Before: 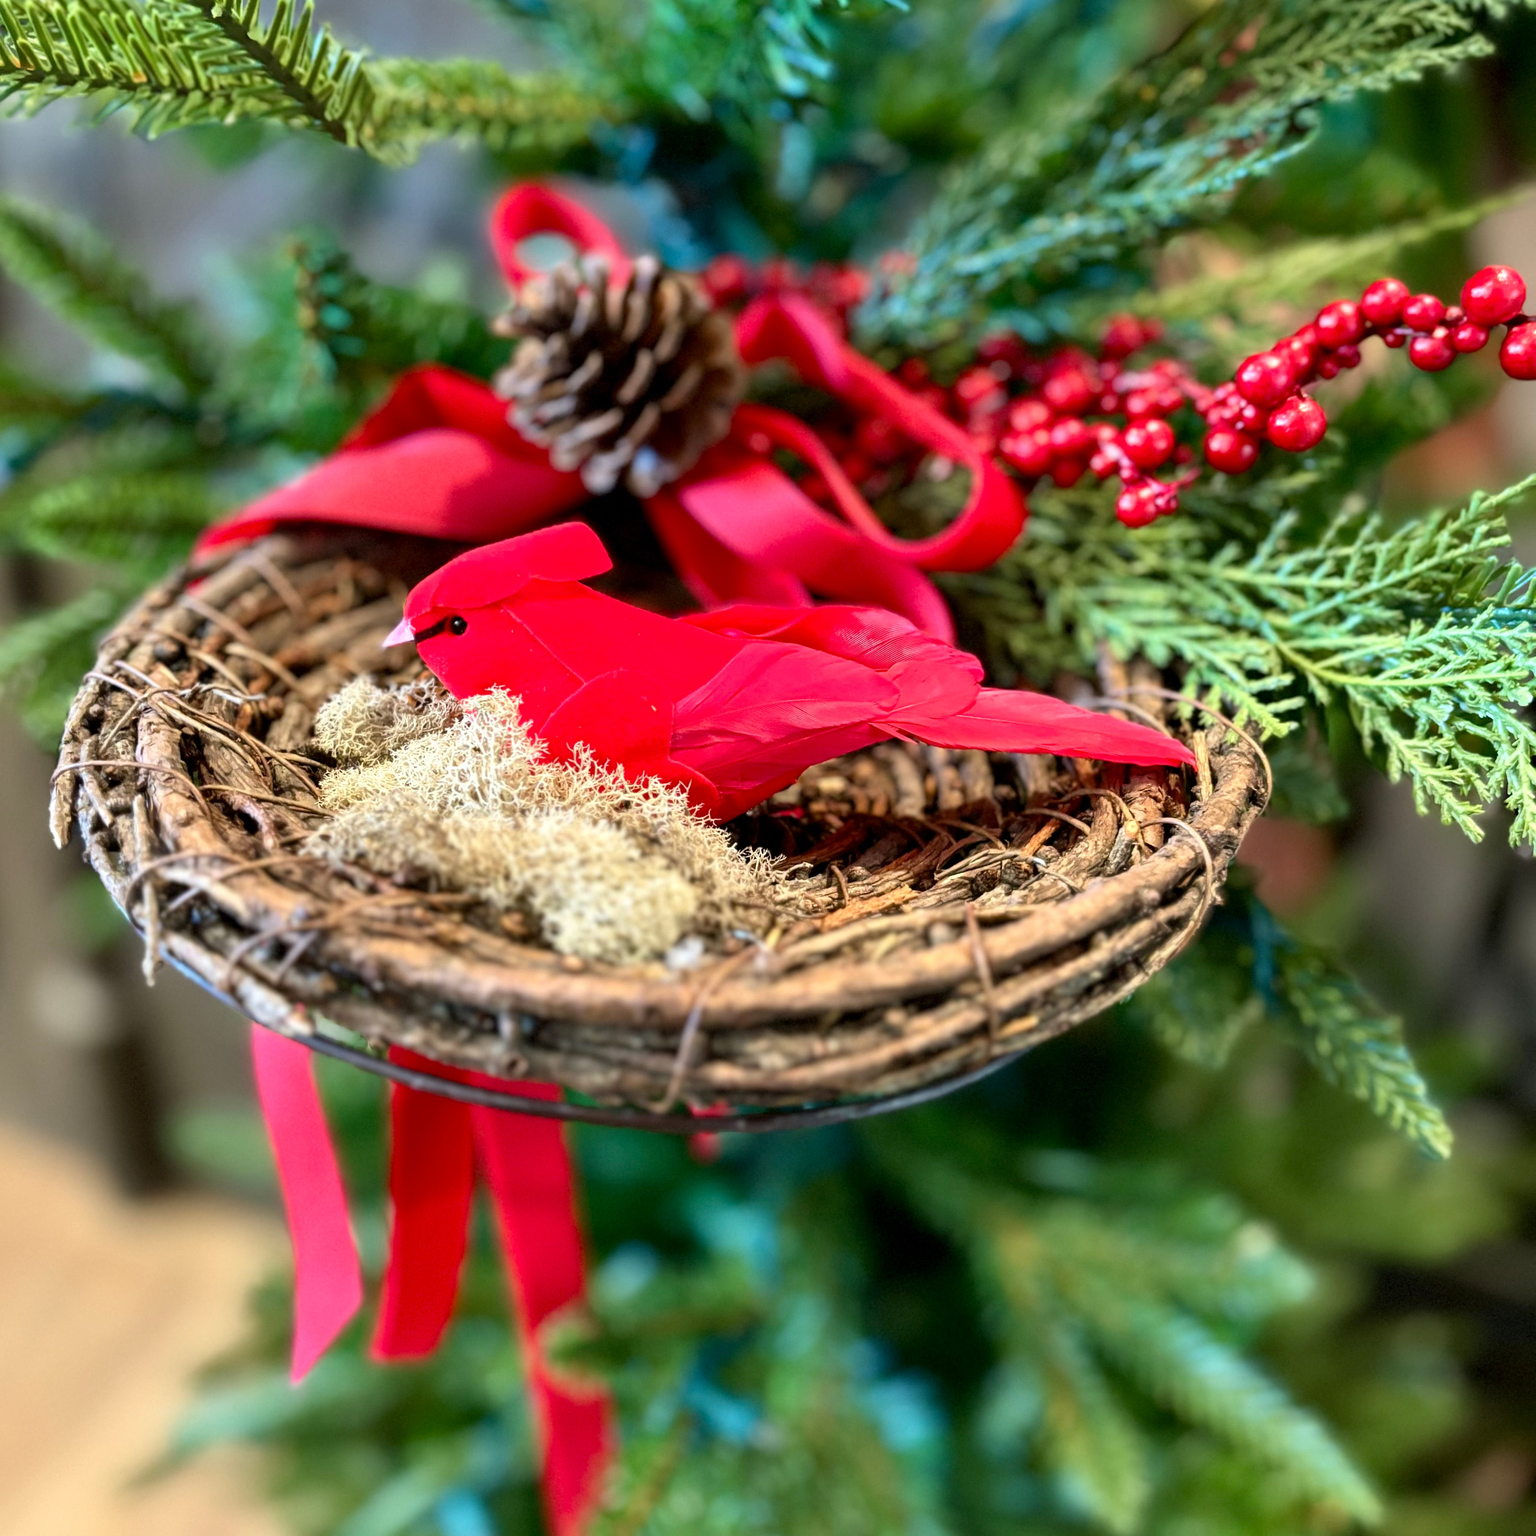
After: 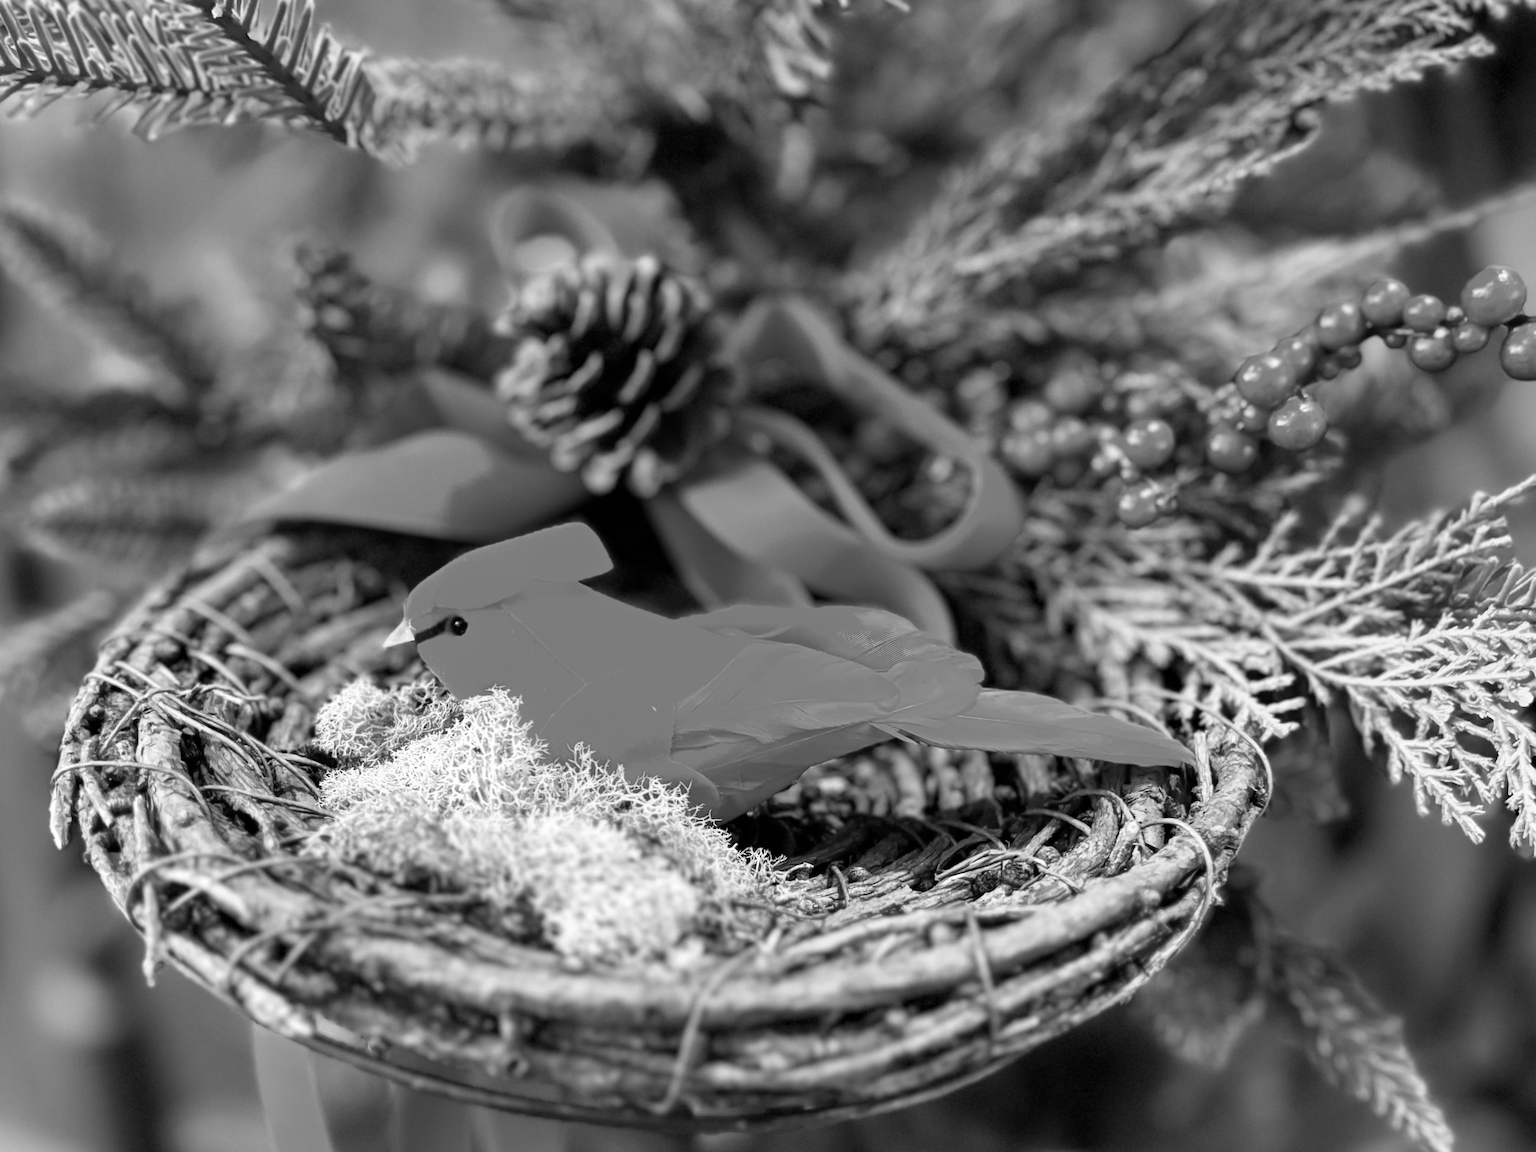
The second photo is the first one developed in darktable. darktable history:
crop: bottom 24.967%
monochrome: on, module defaults
